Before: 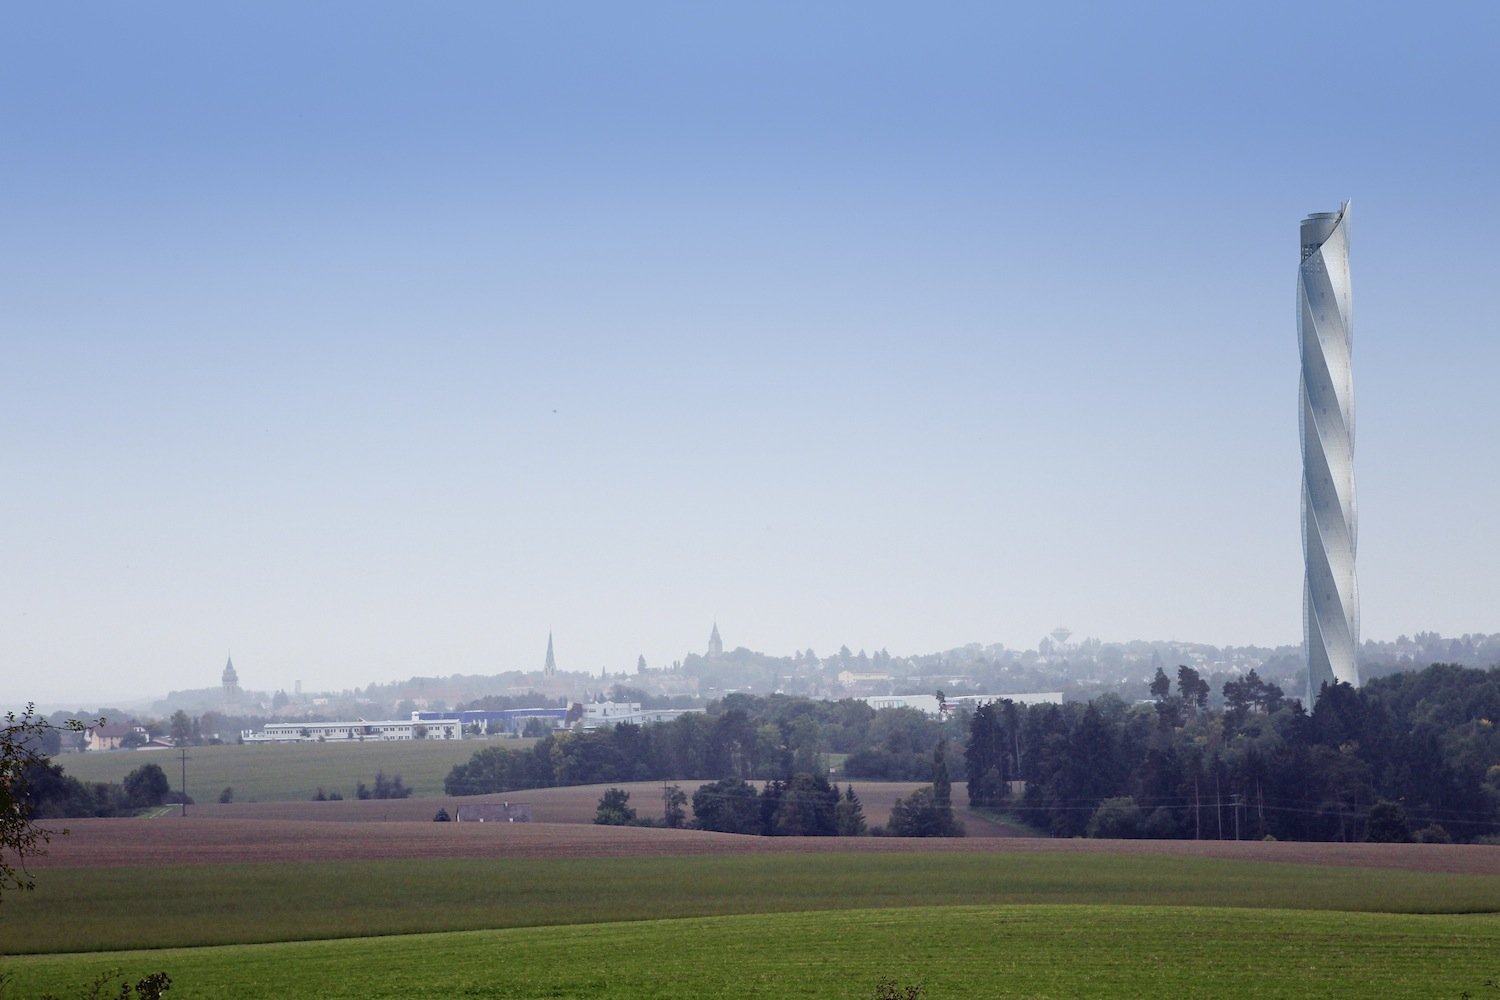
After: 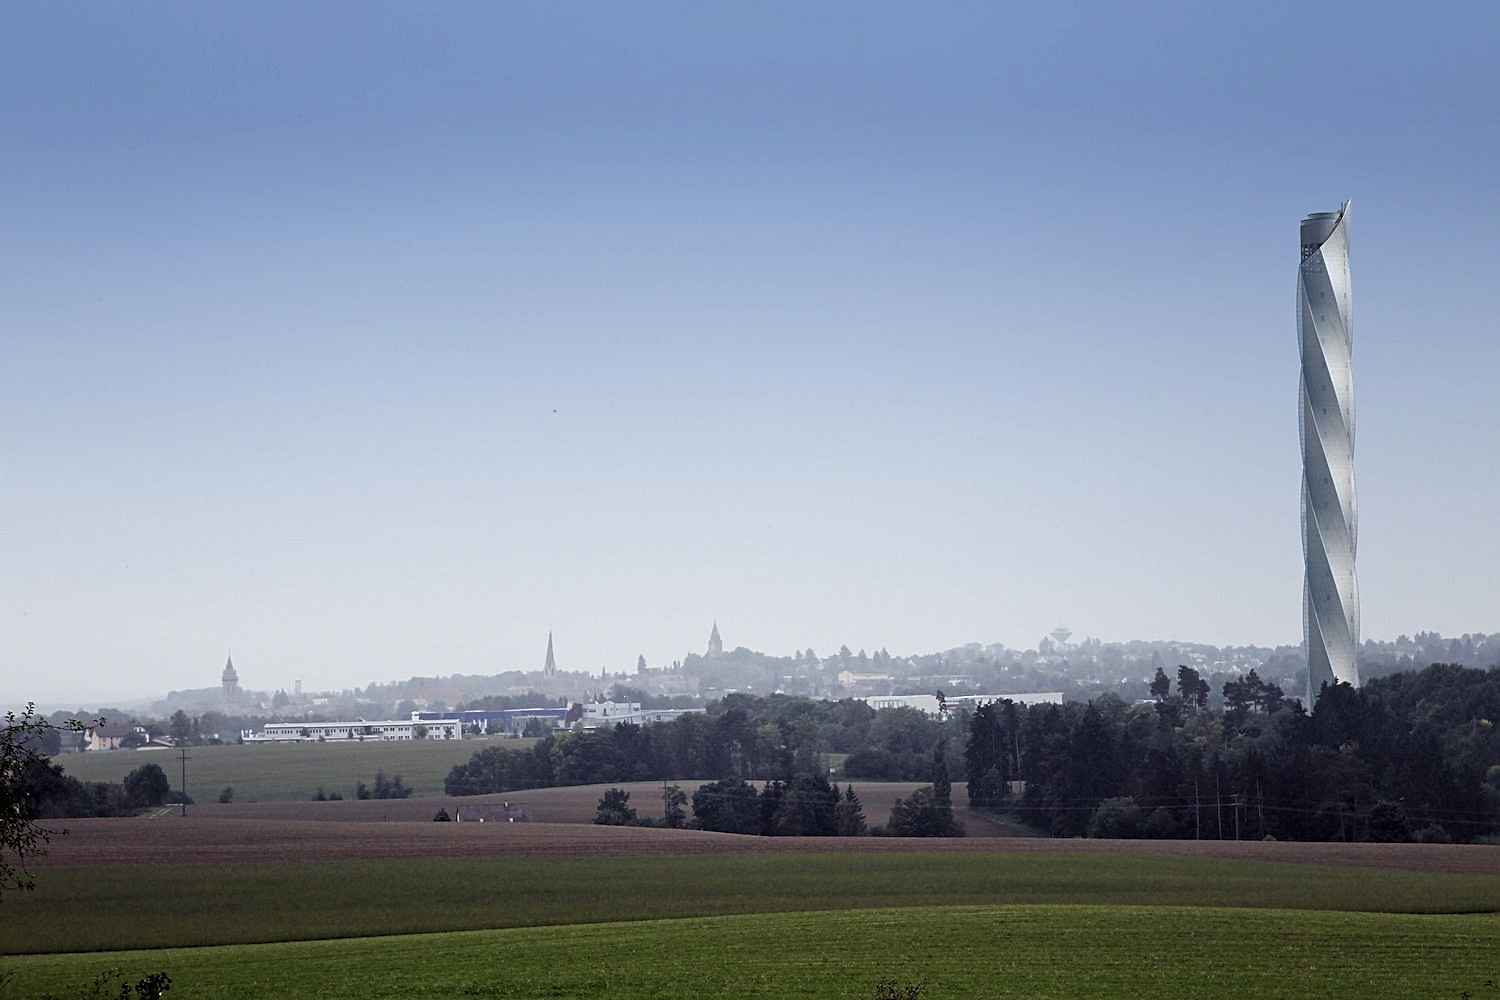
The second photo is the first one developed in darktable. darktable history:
levels: levels [0.029, 0.545, 0.971]
sharpen: on, module defaults
